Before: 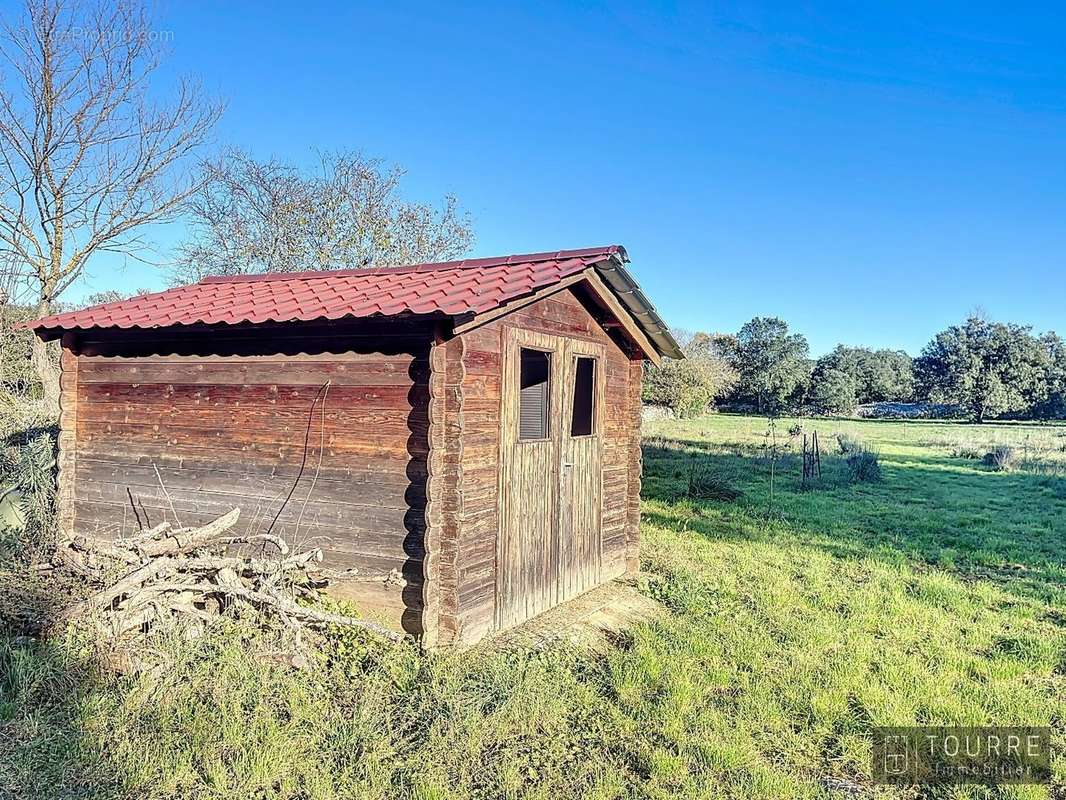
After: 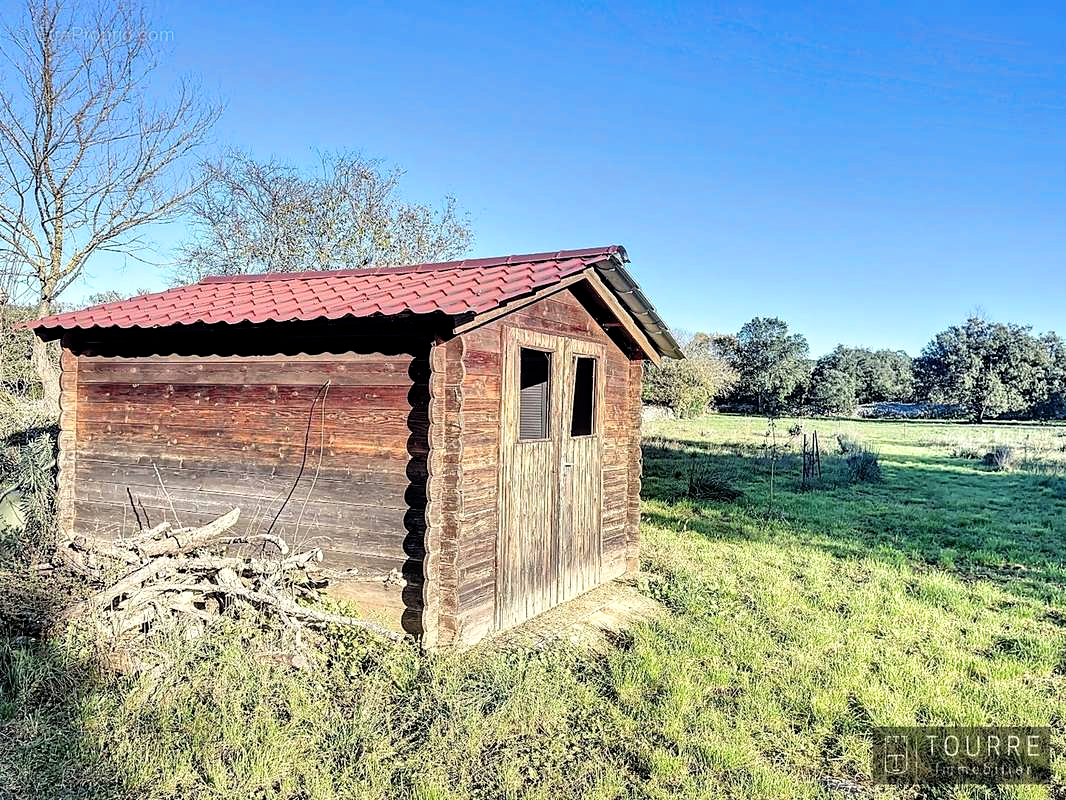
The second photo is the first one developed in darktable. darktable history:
filmic rgb: black relative exposure -8.74 EV, white relative exposure 2.7 EV, target black luminance 0%, hardness 6.27, latitude 77.34%, contrast 1.326, shadows ↔ highlights balance -0.324%, add noise in highlights 0.001, color science v3 (2019), use custom middle-gray values true, iterations of high-quality reconstruction 0, contrast in highlights soft
